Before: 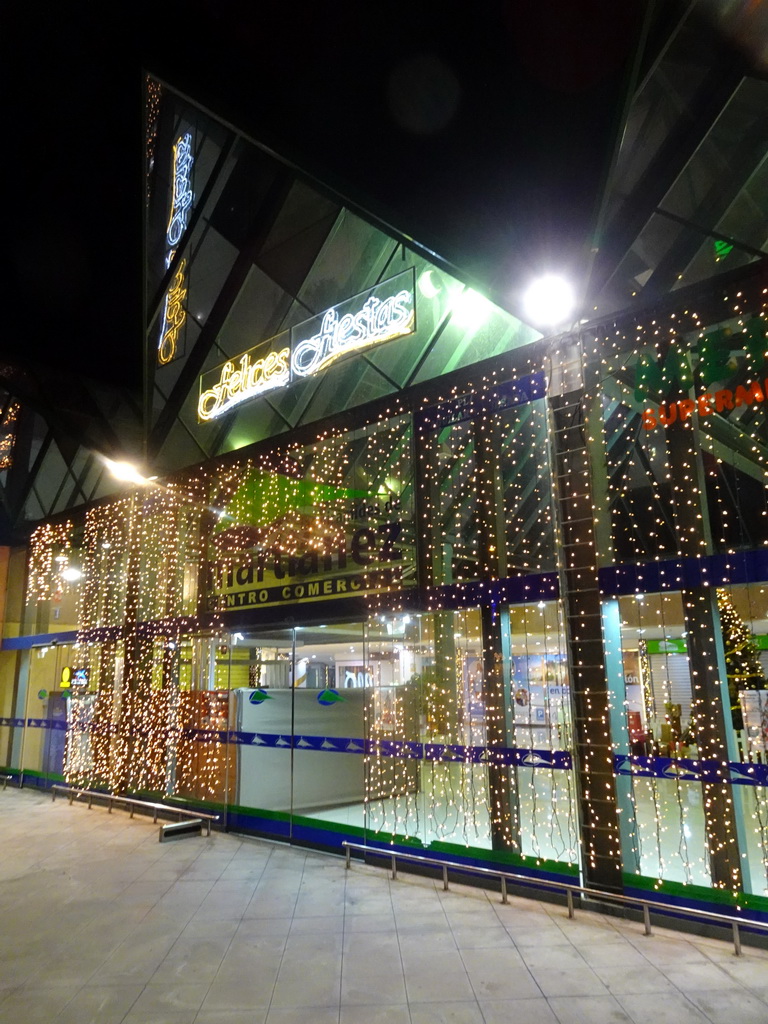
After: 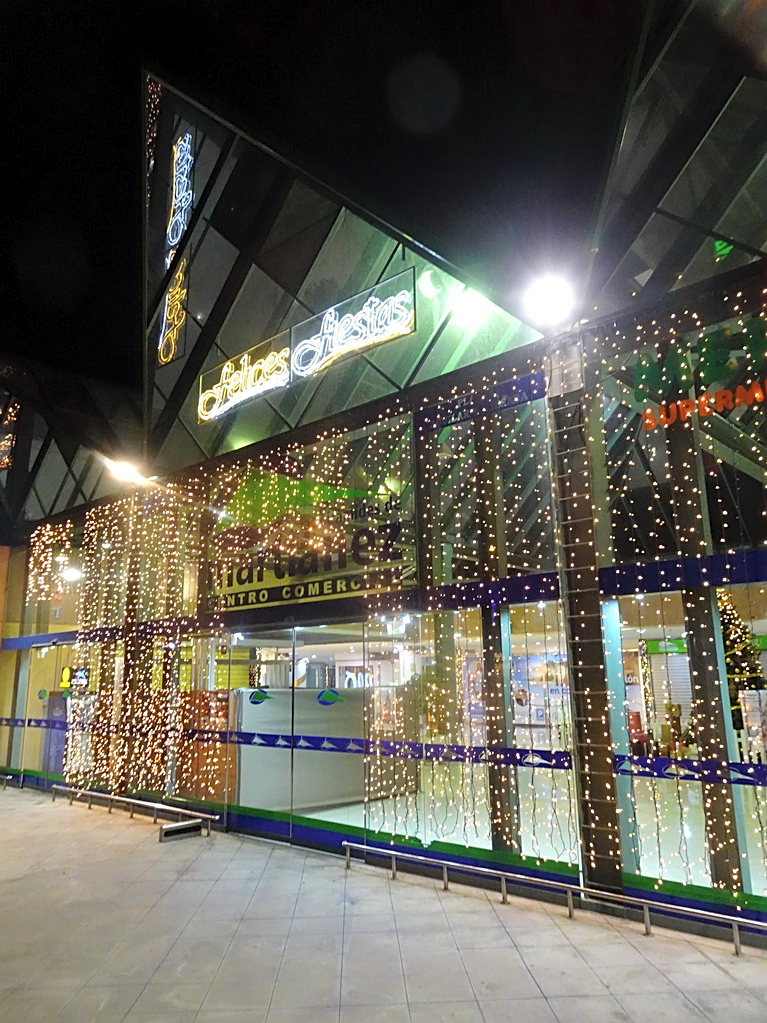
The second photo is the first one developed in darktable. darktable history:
sharpen: on, module defaults
contrast brightness saturation: brightness 0.13
